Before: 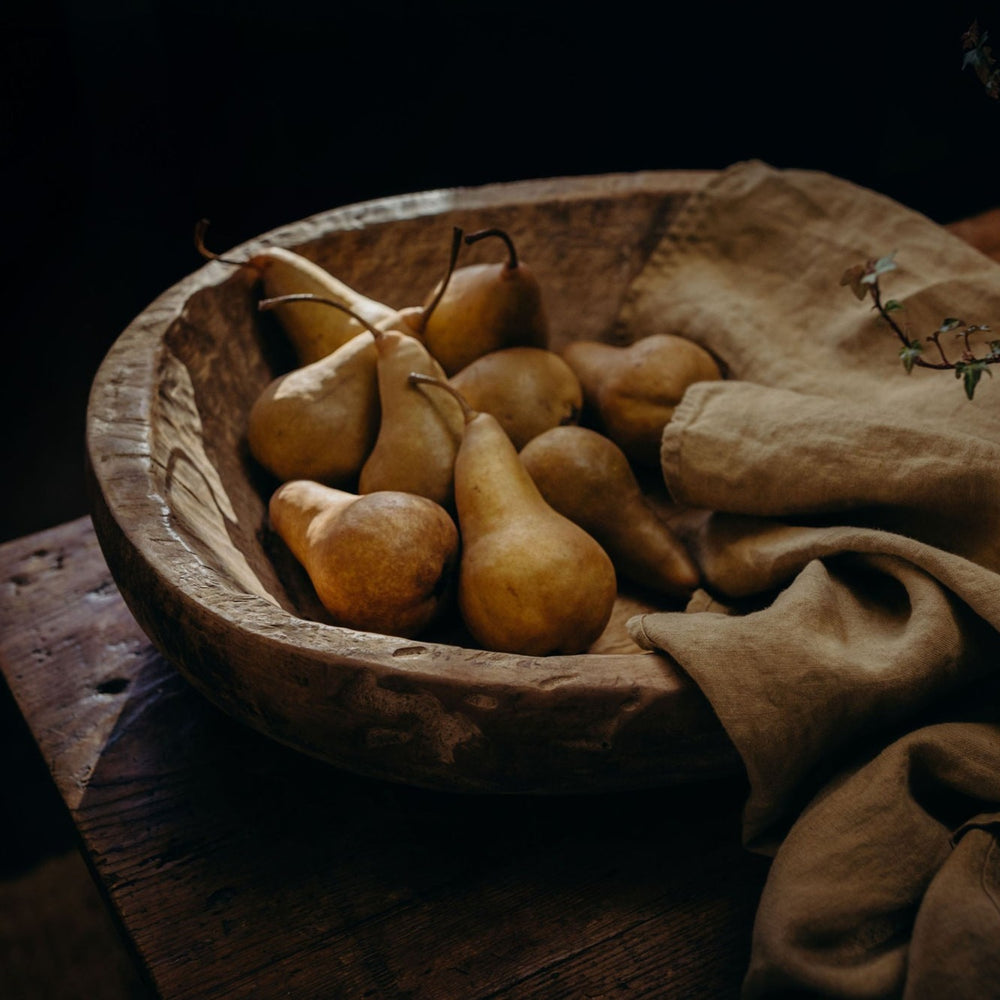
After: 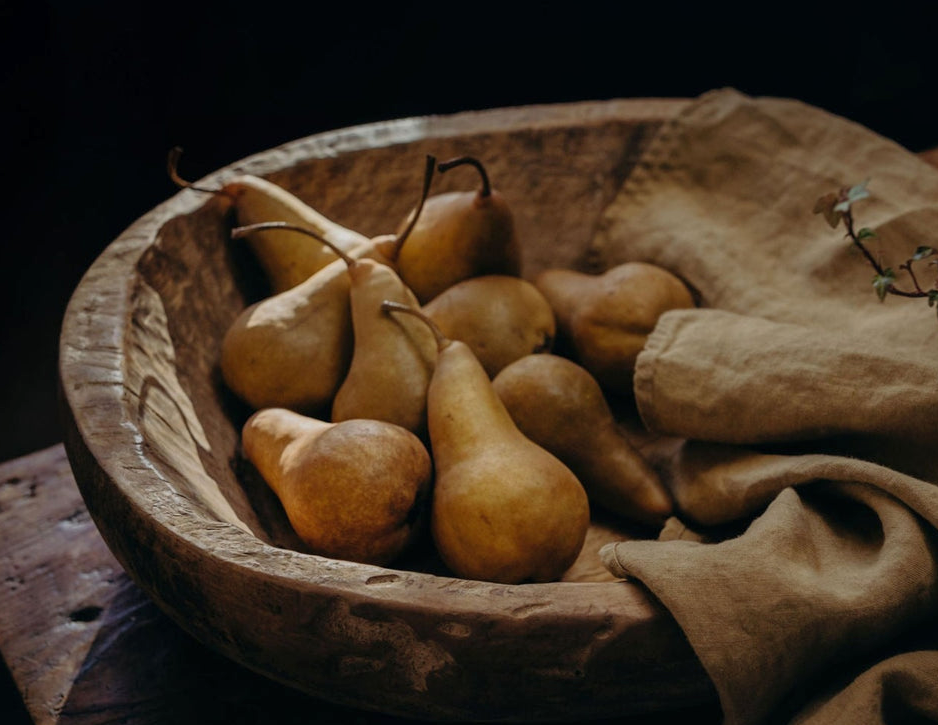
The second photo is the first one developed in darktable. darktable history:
shadows and highlights: shadows 30
crop: left 2.737%, top 7.287%, right 3.421%, bottom 20.179%
